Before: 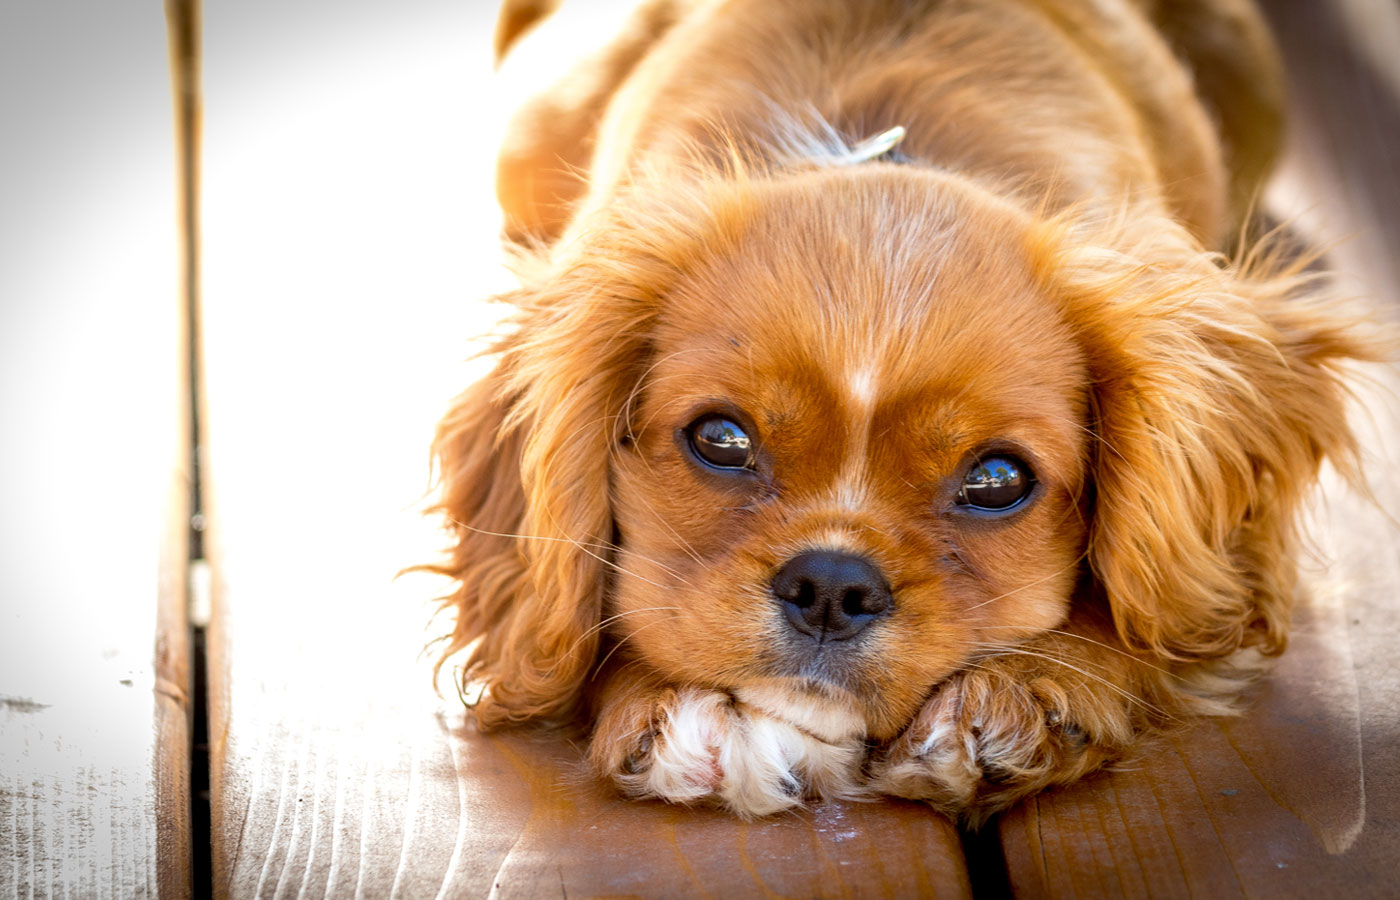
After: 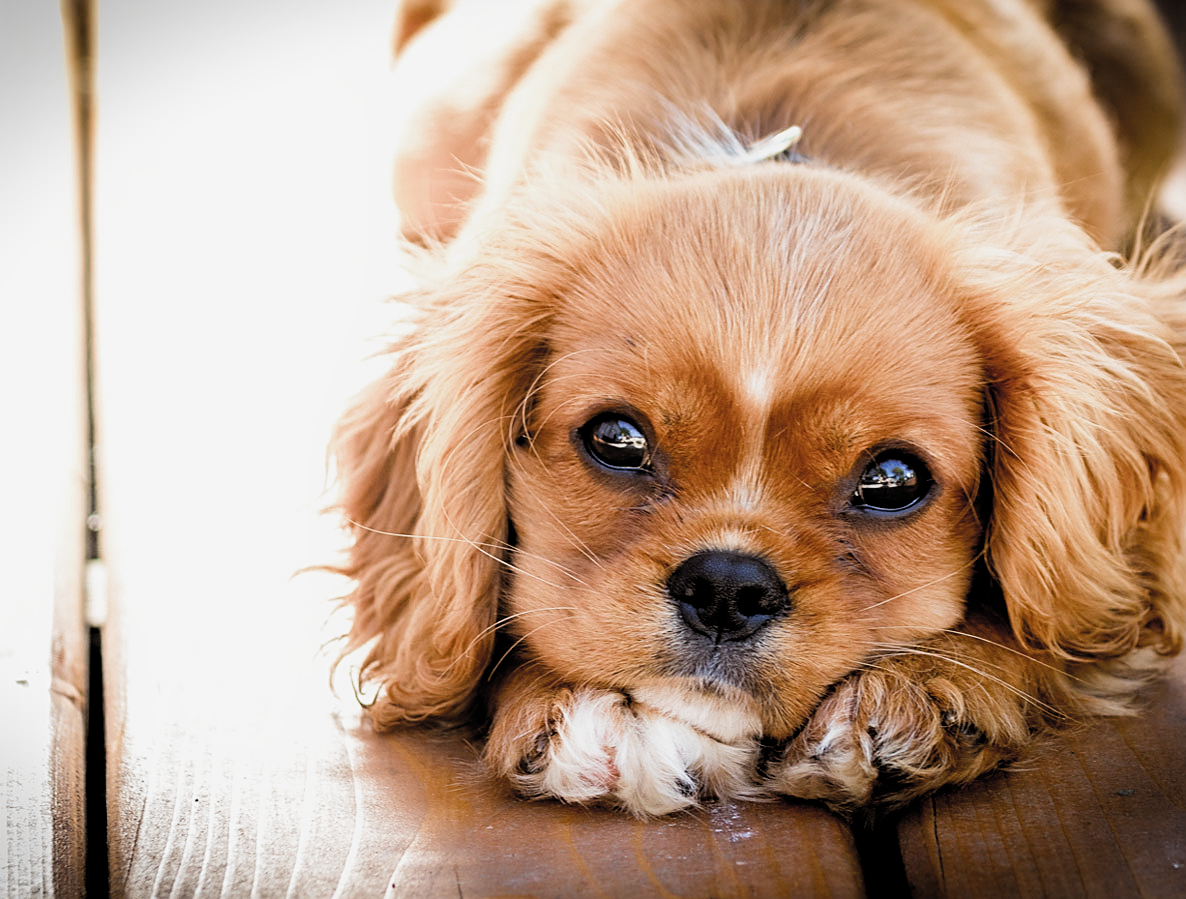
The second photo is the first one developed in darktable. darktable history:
sharpen: on, module defaults
filmic rgb: black relative exposure -4.07 EV, white relative exposure 3 EV, hardness 3, contrast 1.393, color science v4 (2020)
contrast equalizer: octaves 7, y [[0.6 ×6], [0.55 ×6], [0 ×6], [0 ×6], [0 ×6]], mix -0.287
crop: left 7.429%, right 7.803%
